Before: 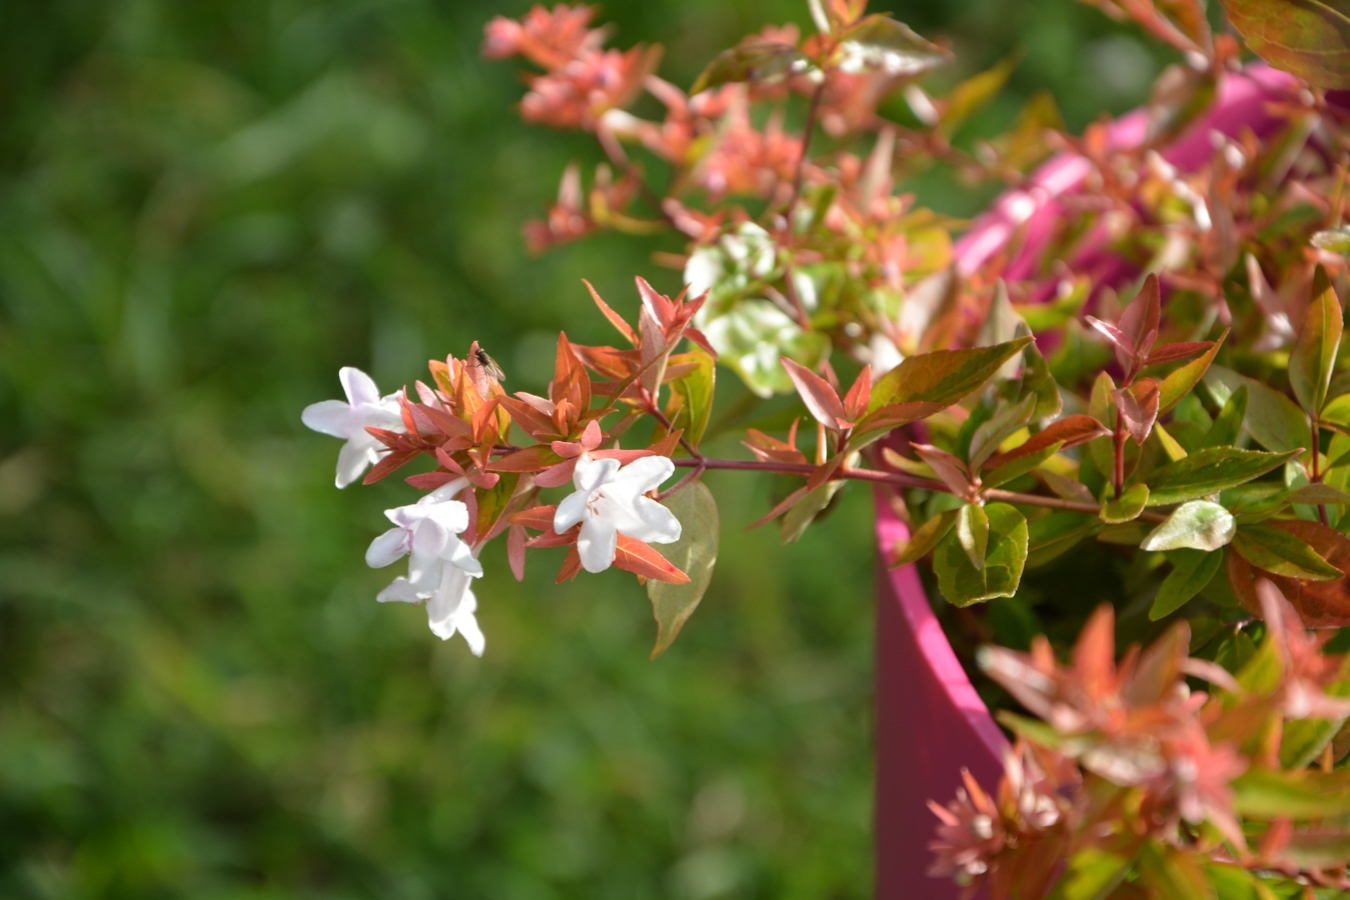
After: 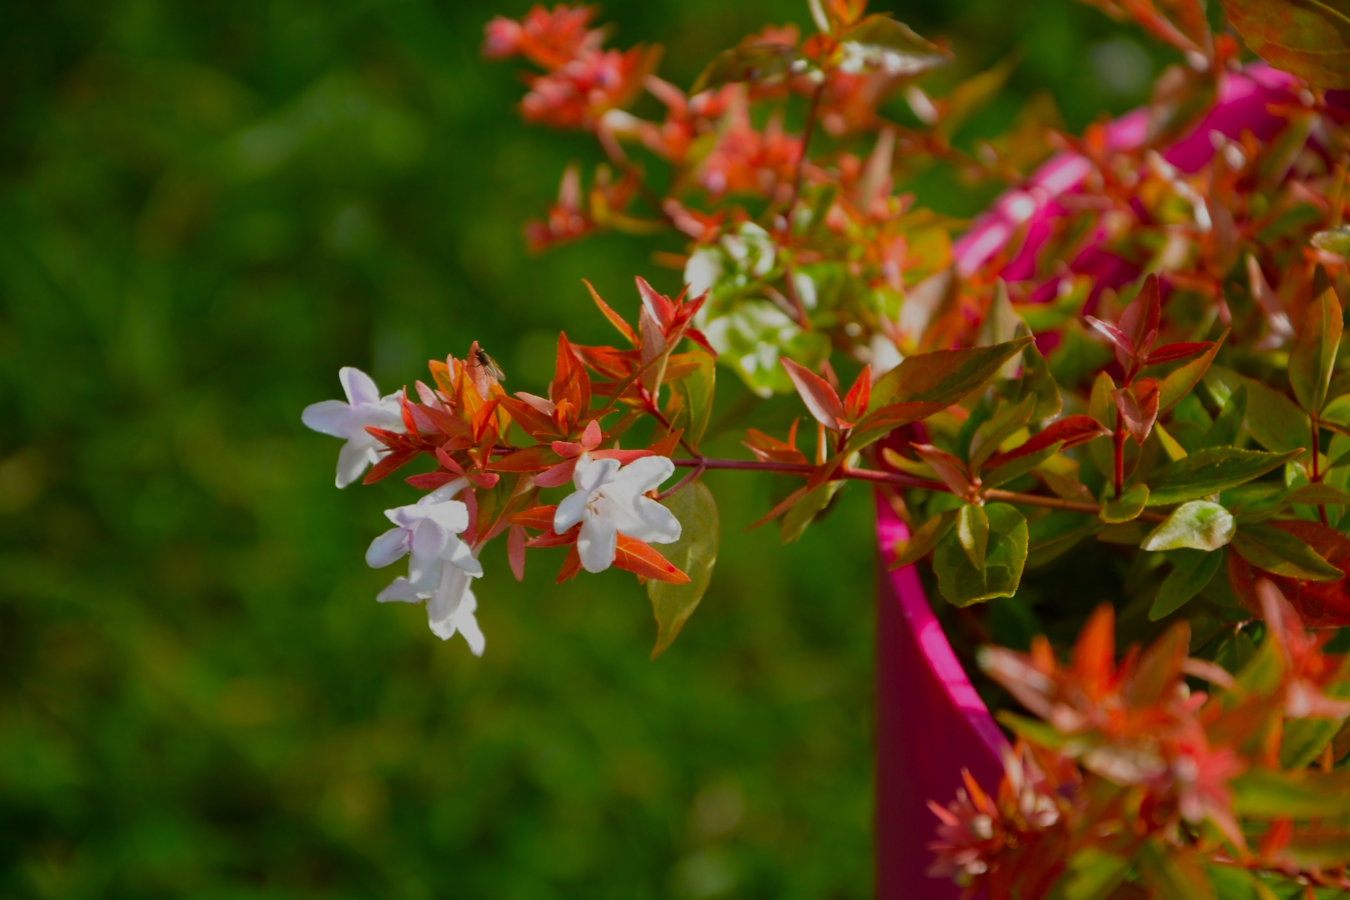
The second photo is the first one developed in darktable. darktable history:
exposure: exposure -1 EV, compensate highlight preservation false
color contrast: green-magenta contrast 1.55, blue-yellow contrast 1.83
bloom: size 15%, threshold 97%, strength 7%
